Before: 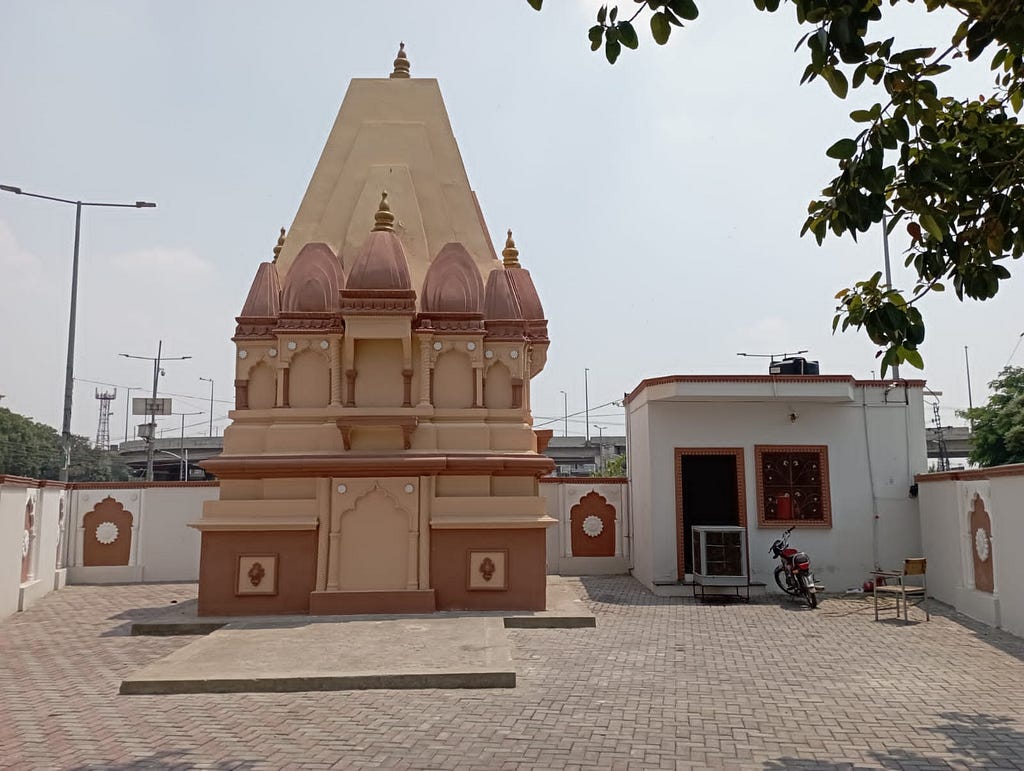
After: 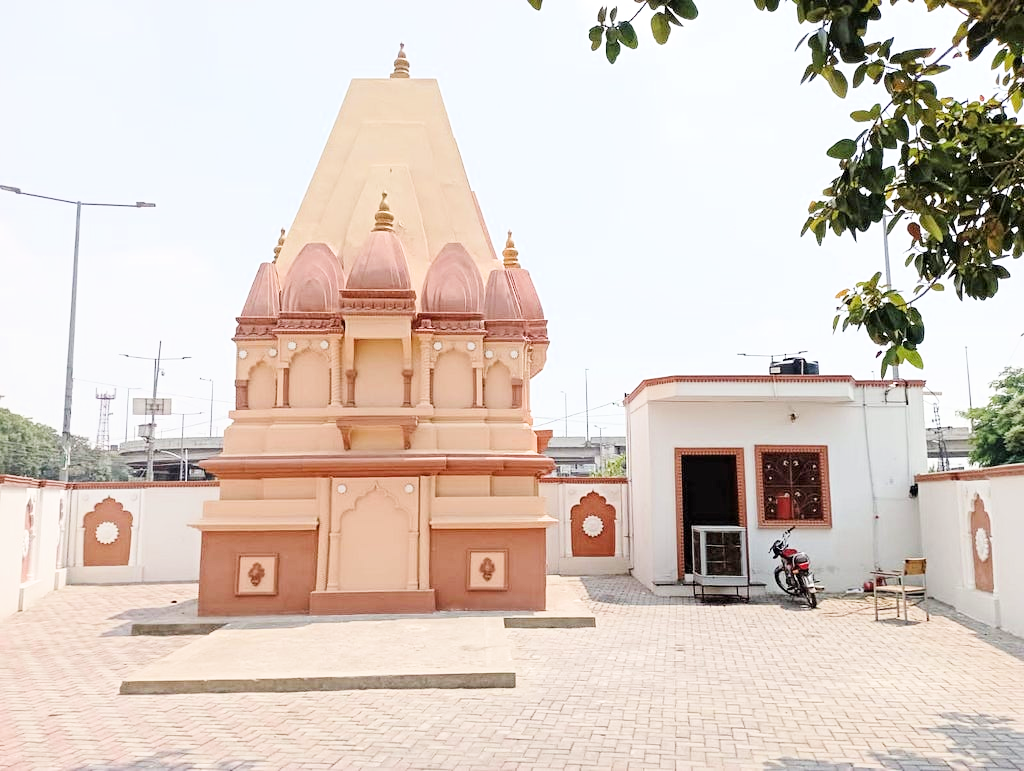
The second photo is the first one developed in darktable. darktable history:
exposure: black level correction 0, exposure 2.327 EV, compensate exposure bias true, compensate highlight preservation false
filmic rgb: black relative exposure -7.65 EV, white relative exposure 4.56 EV, hardness 3.61, contrast 1.05
